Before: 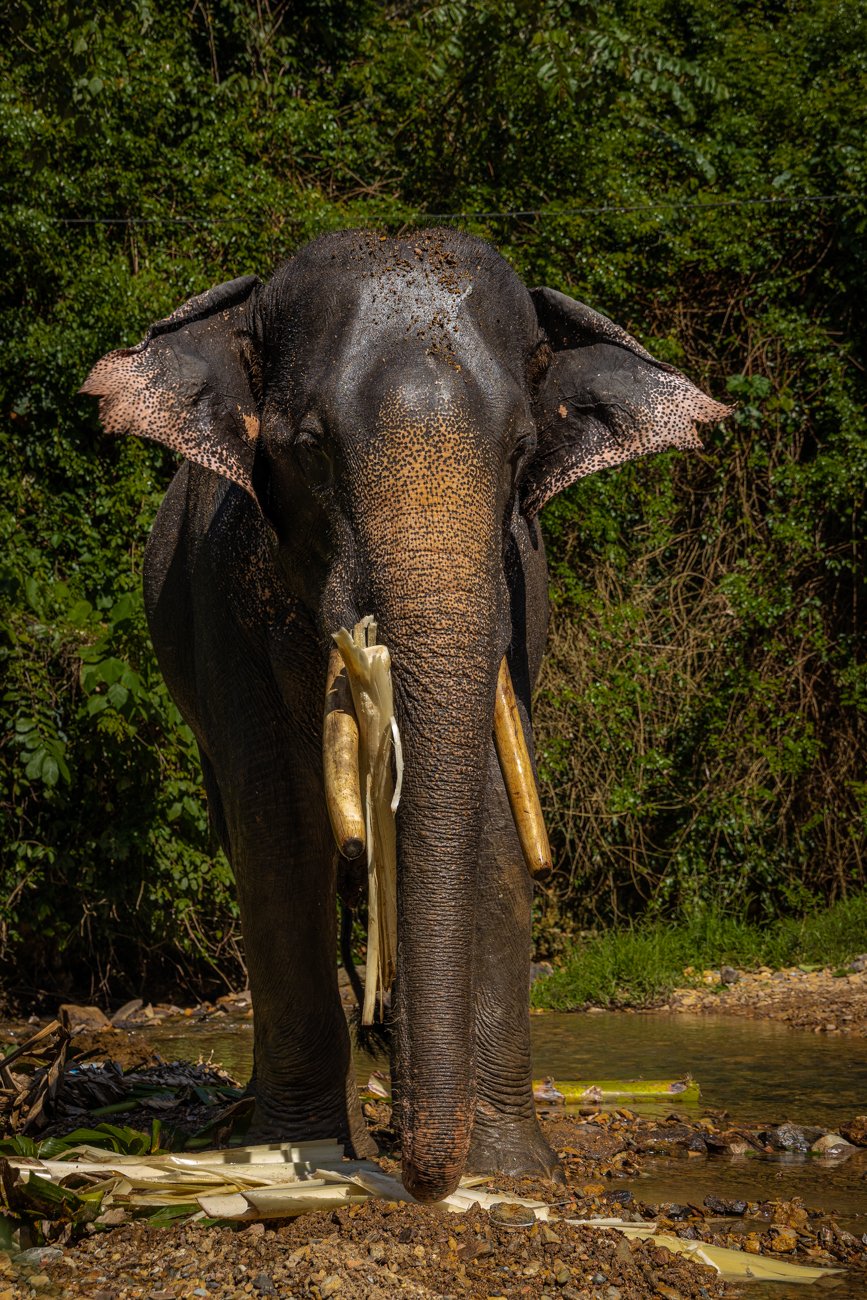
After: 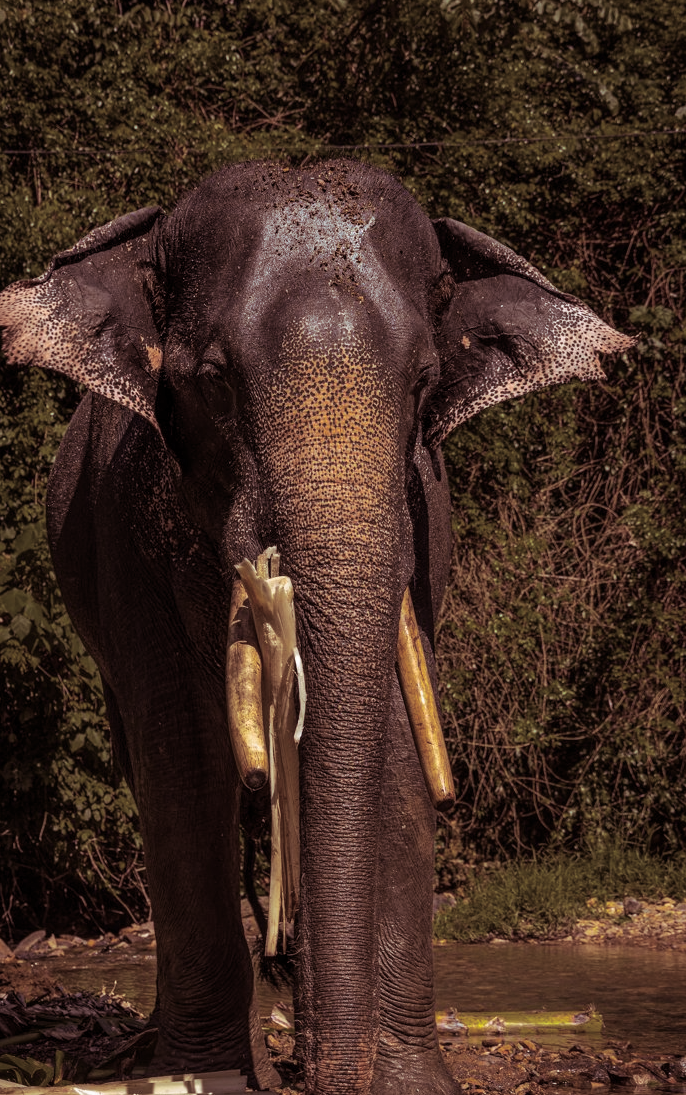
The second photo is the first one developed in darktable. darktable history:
crop: left 11.225%, top 5.381%, right 9.565%, bottom 10.314%
split-toning: shadows › saturation 0.41, highlights › saturation 0, compress 33.55%
